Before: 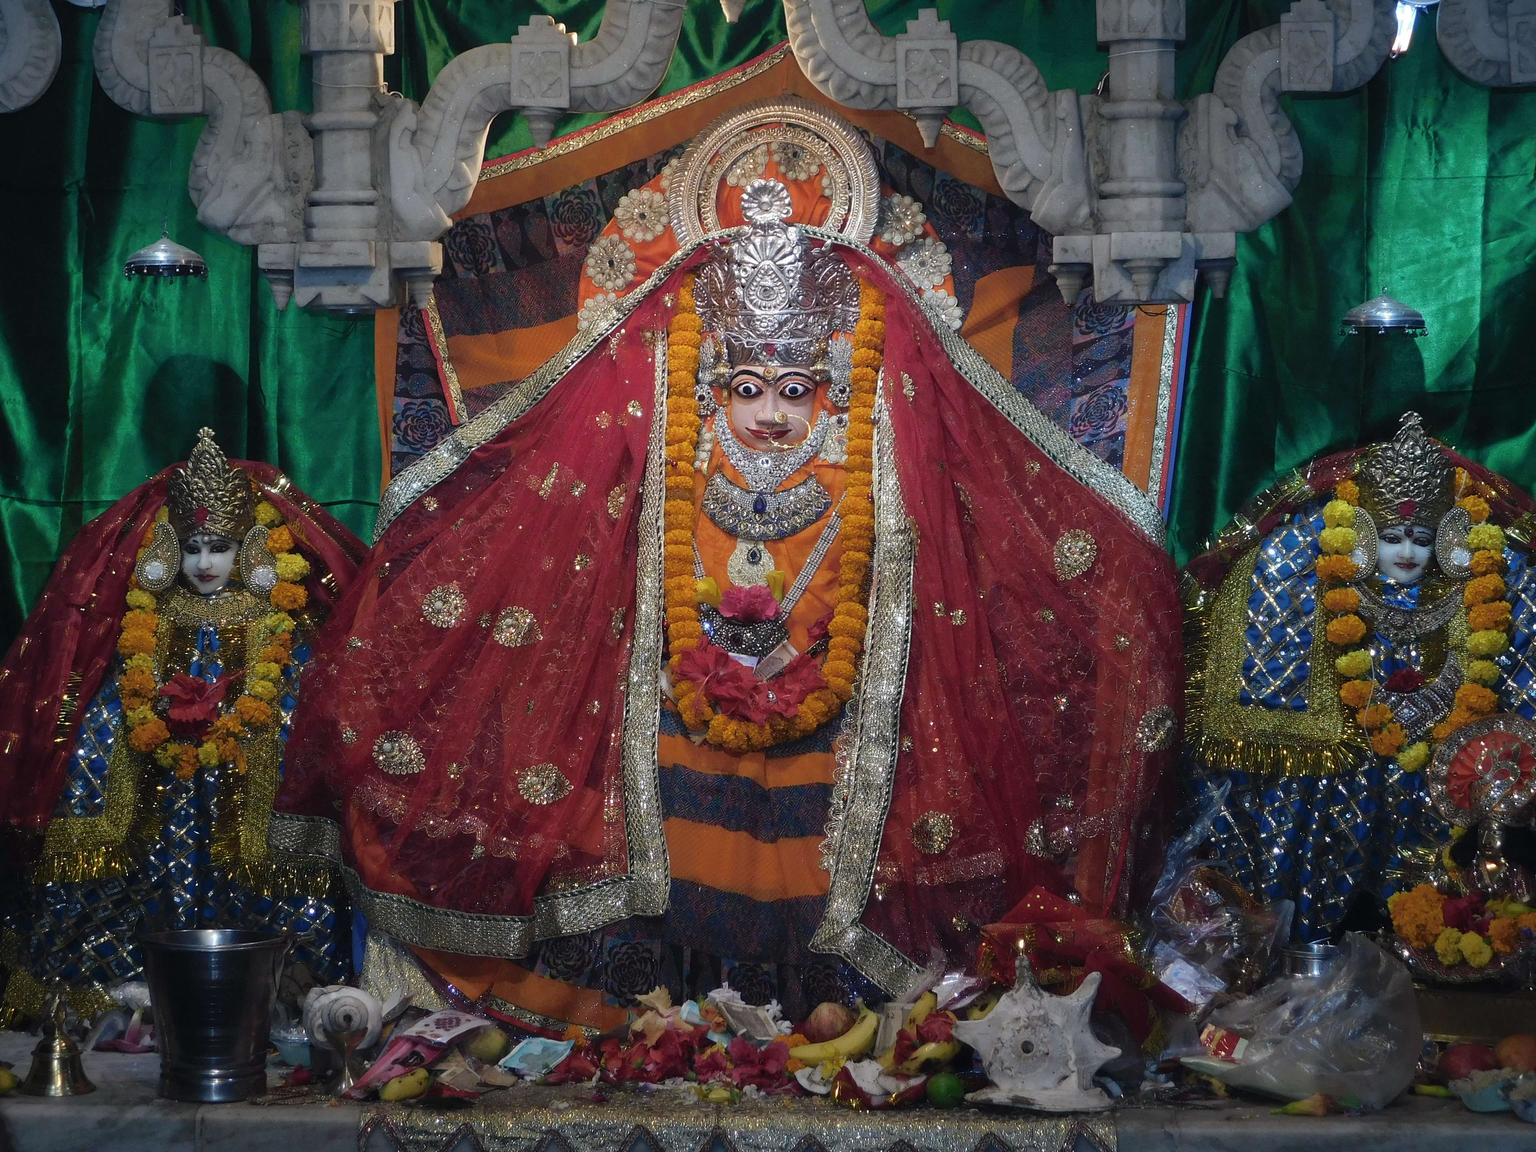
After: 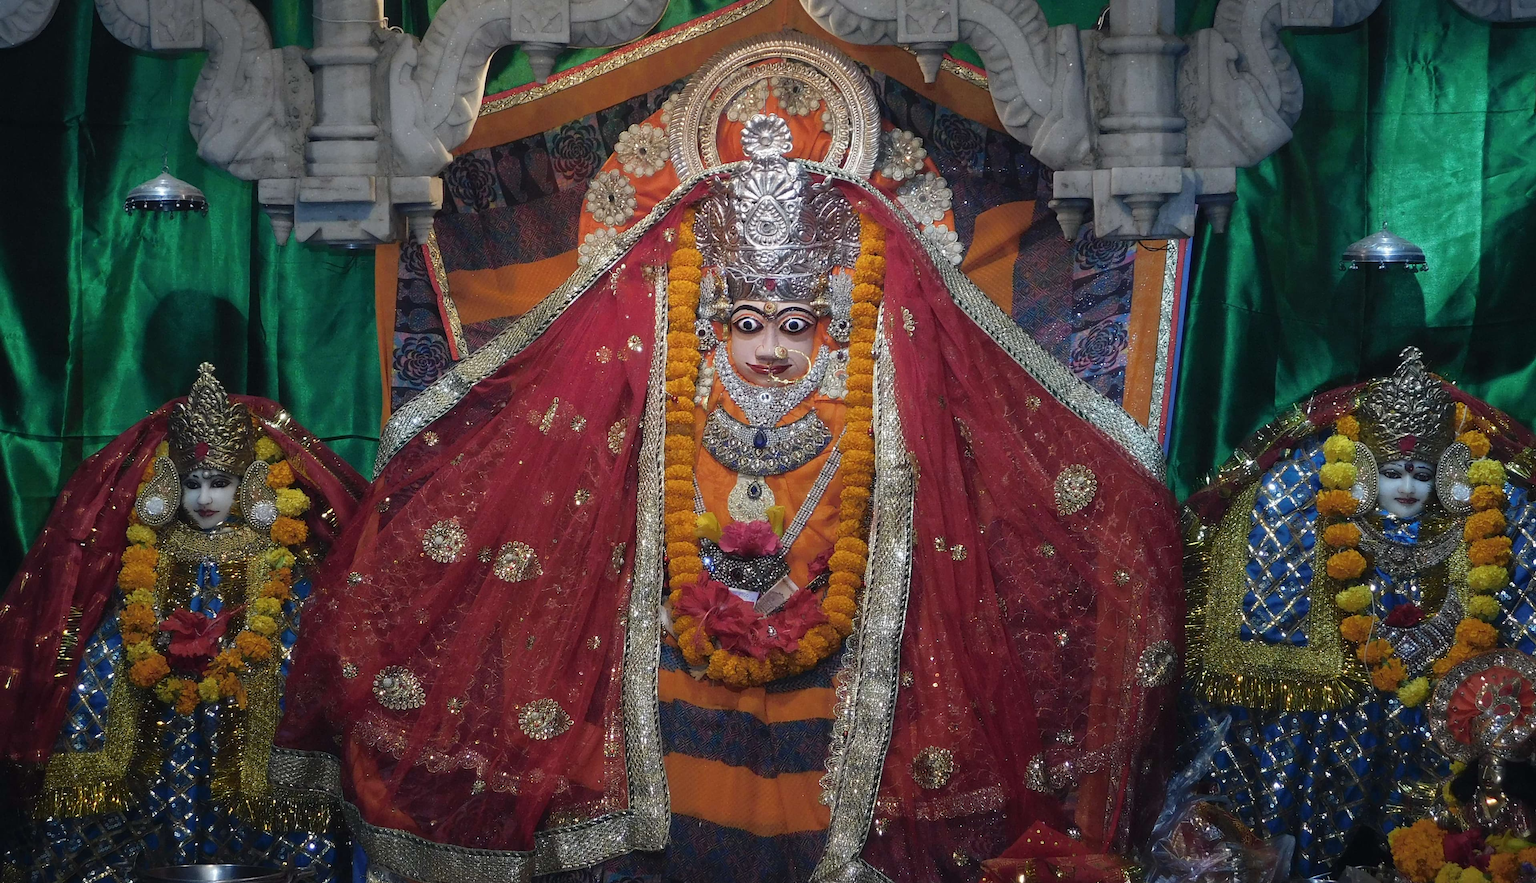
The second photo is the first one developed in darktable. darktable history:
crop: top 5.667%, bottom 17.637%
white balance: emerald 1
